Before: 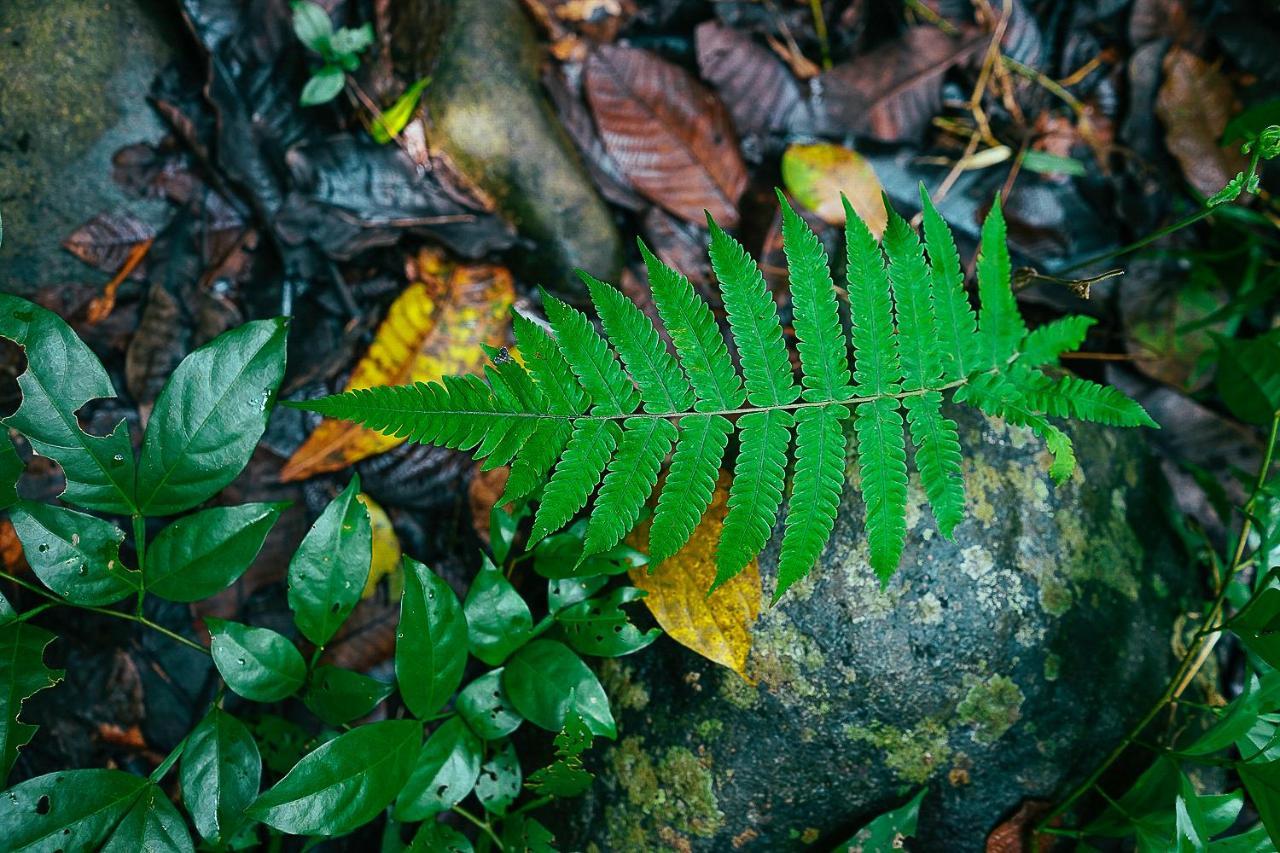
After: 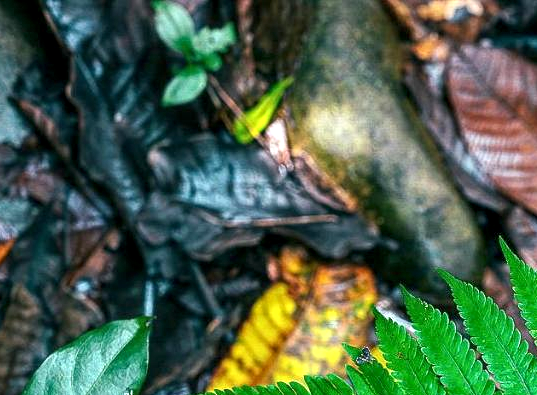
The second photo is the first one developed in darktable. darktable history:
local contrast: detail 130%
crop and rotate: left 10.817%, top 0.062%, right 47.194%, bottom 53.626%
exposure: exposure 0.6 EV, compensate highlight preservation false
